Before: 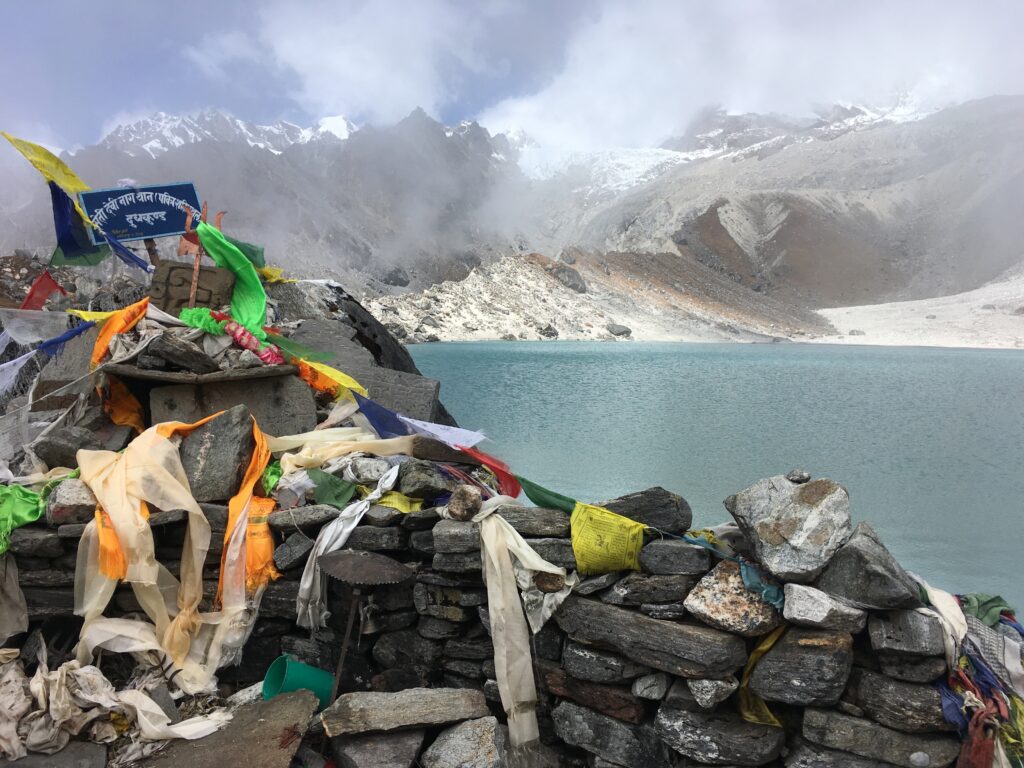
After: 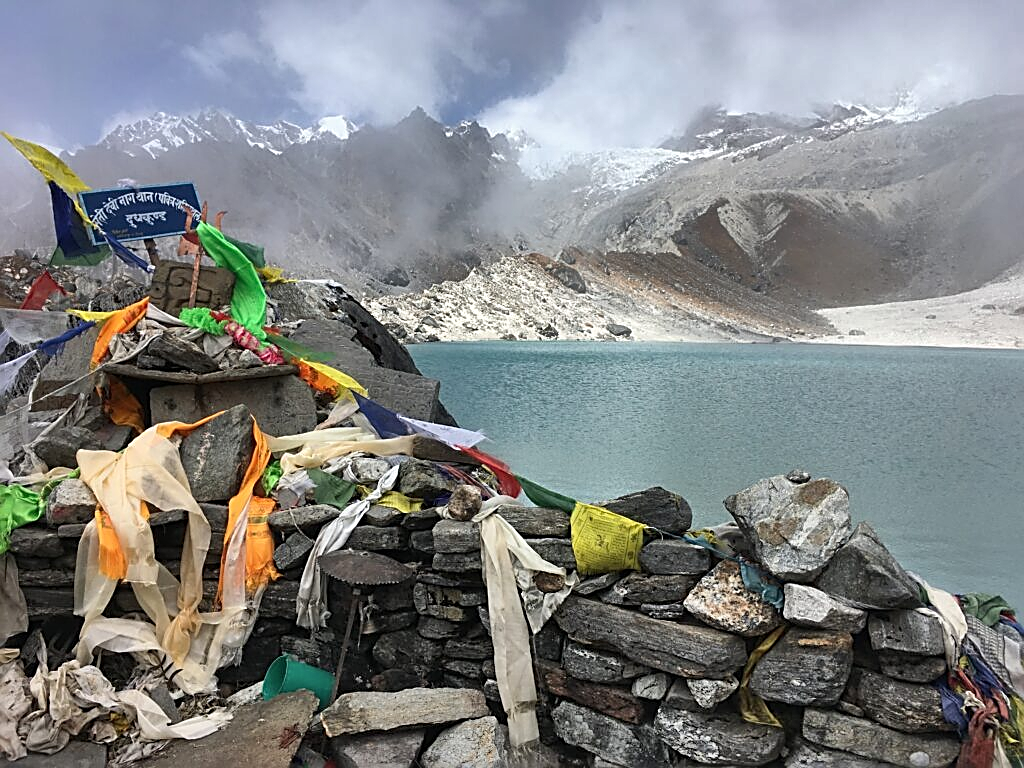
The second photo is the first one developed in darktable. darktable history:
sharpen: amount 0.901
shadows and highlights: shadows 75, highlights -60.85, soften with gaussian
